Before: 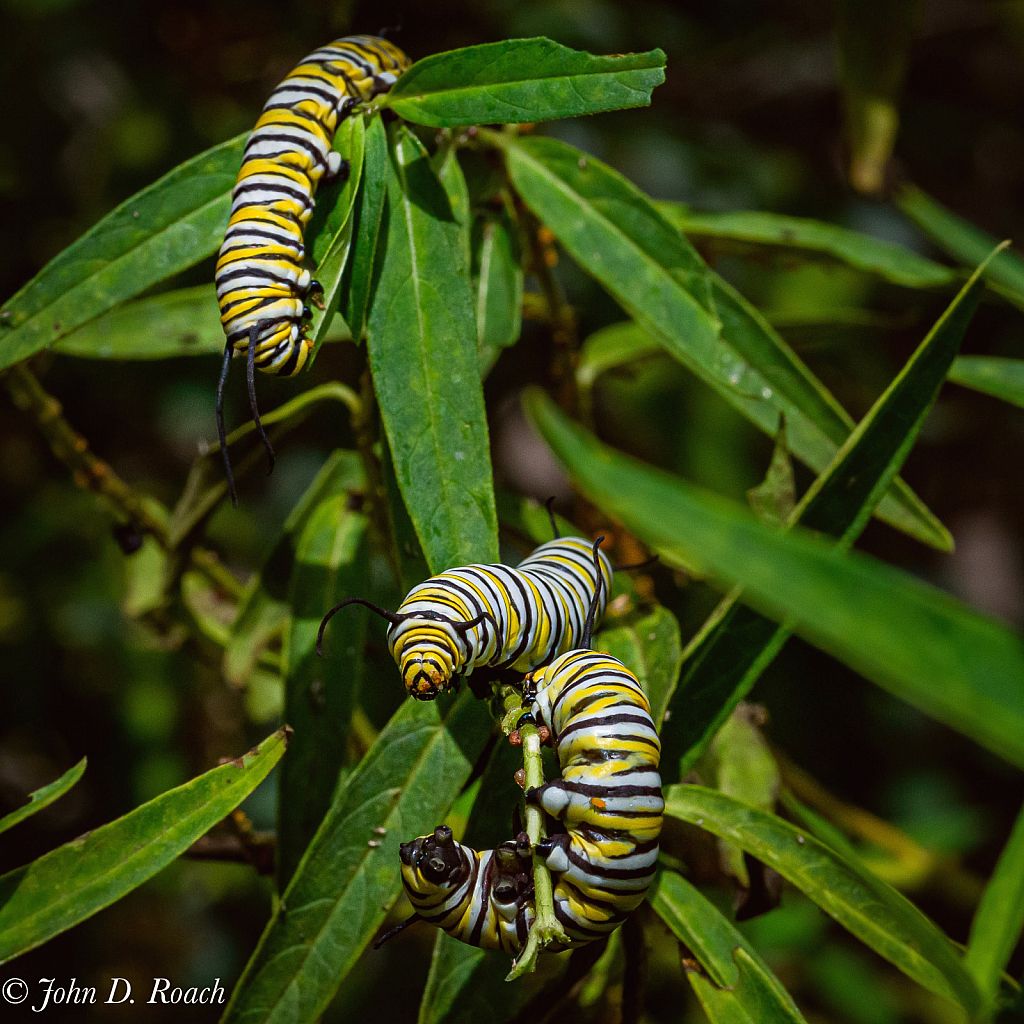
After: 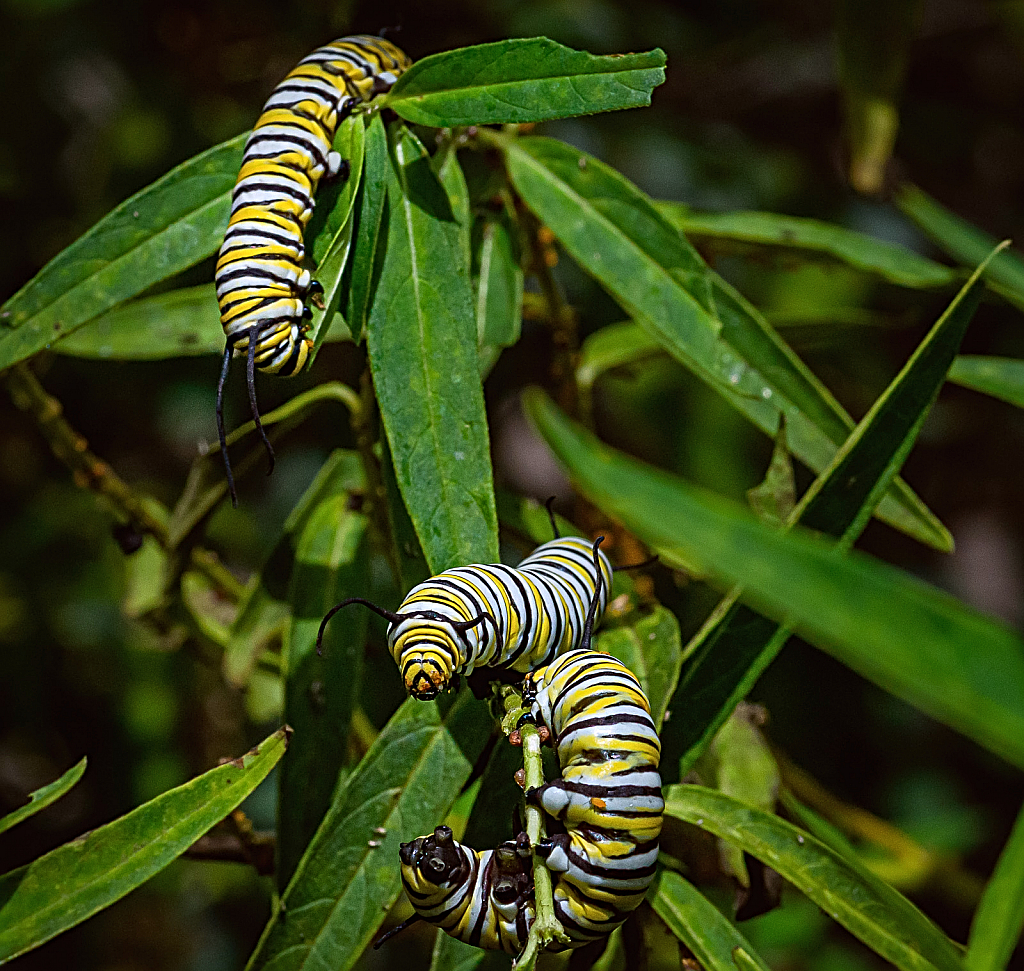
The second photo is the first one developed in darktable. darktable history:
white balance: red 0.984, blue 1.059
crop and rotate: top 0%, bottom 5.097%
sharpen: radius 2.767
